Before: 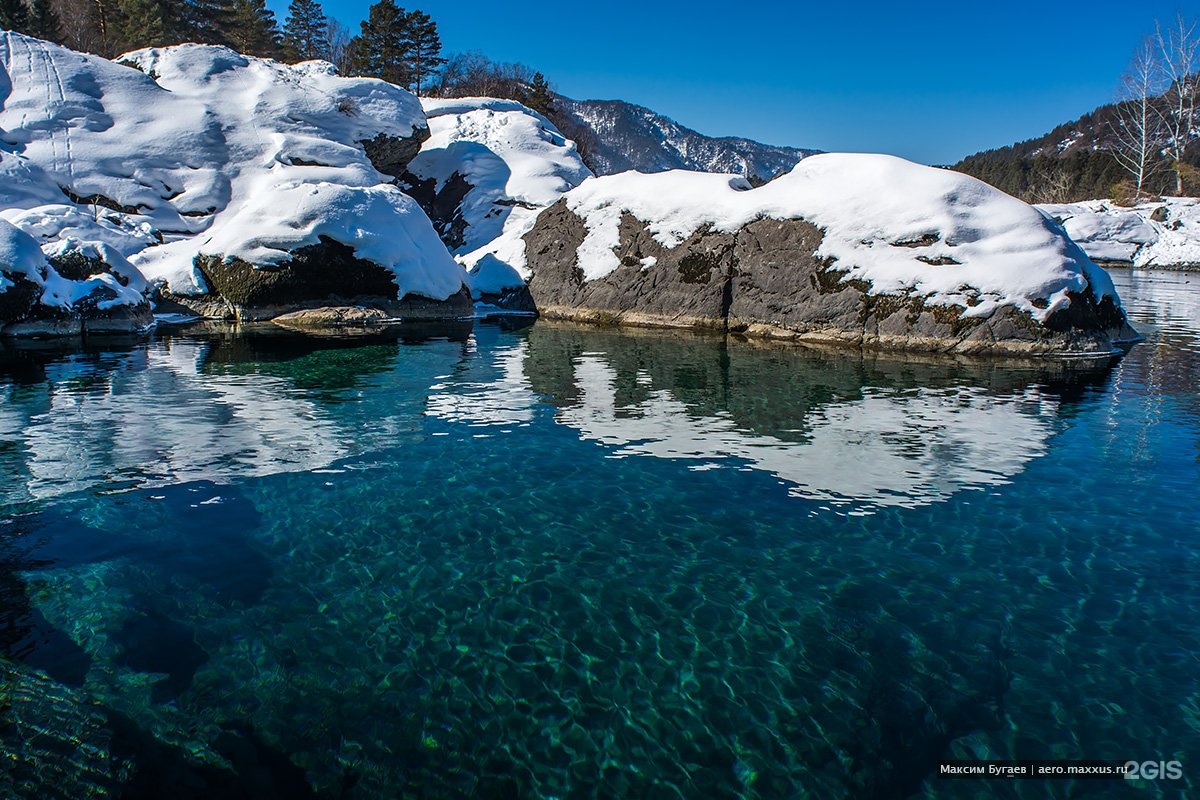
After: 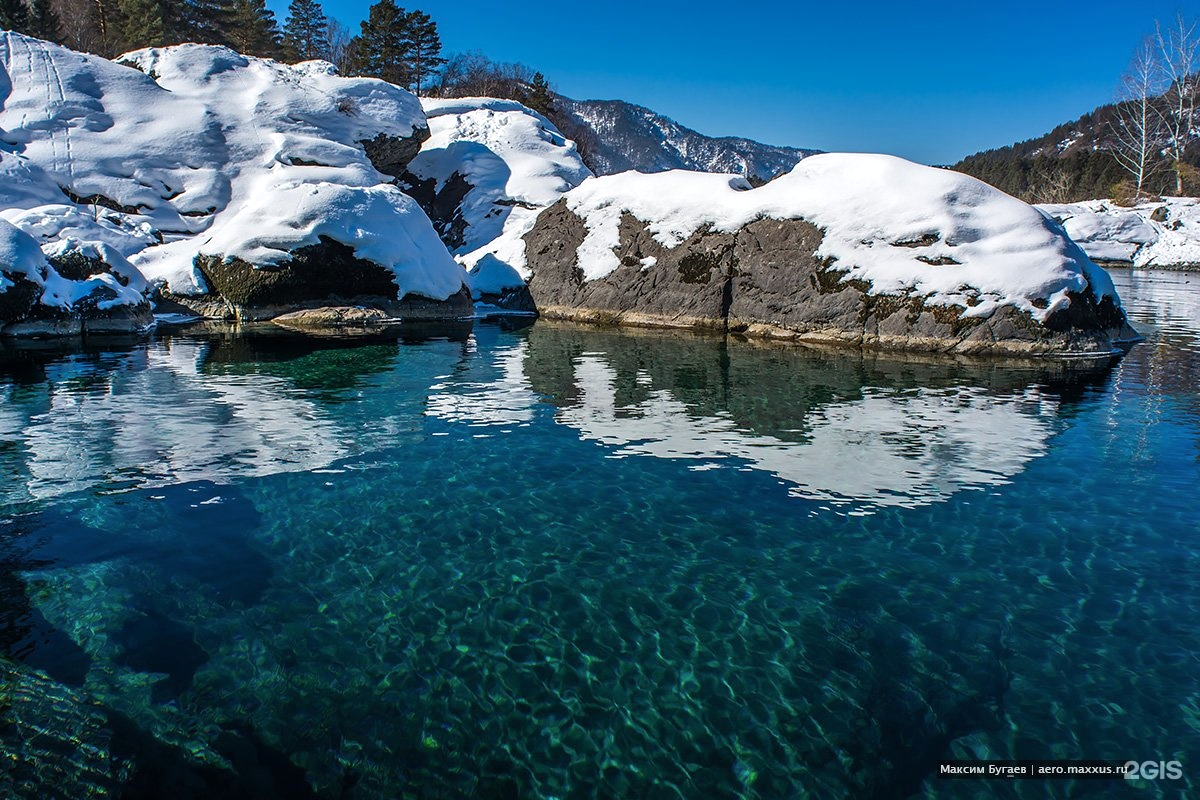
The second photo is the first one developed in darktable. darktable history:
exposure: exposure 0.075 EV, compensate highlight preservation false
shadows and highlights: shadows 25.94, highlights -48.29, soften with gaussian
